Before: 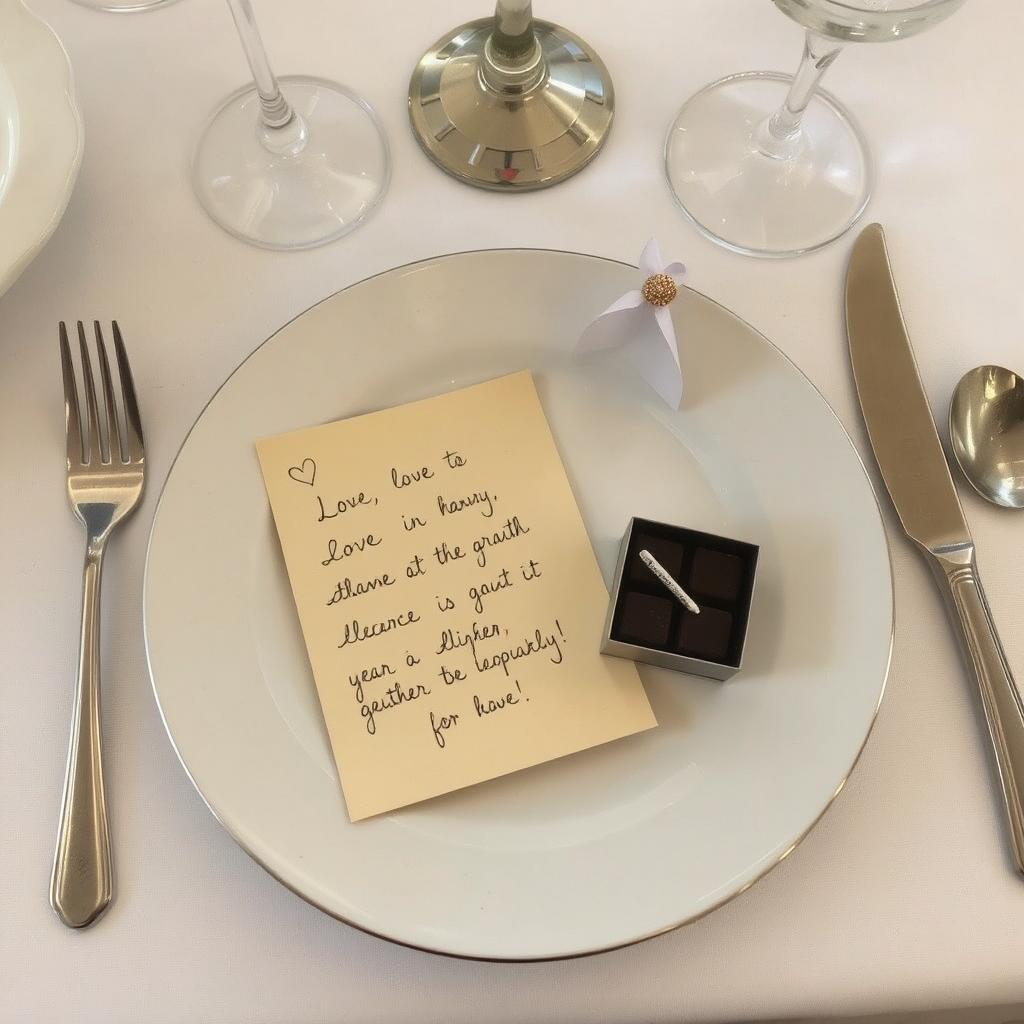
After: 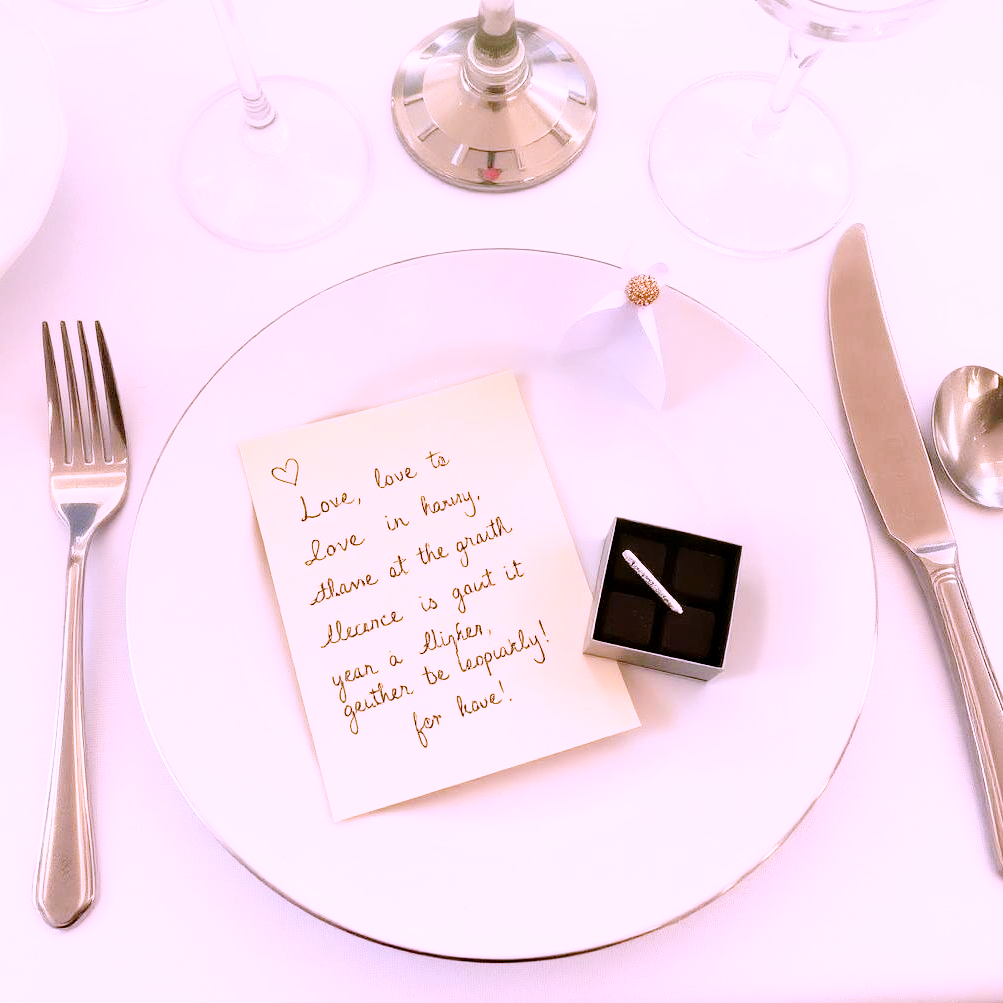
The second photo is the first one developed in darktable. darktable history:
crop: left 1.743%, right 0.268%, bottom 2.011%
base curve: curves: ch0 [(0, 0) (0.028, 0.03) (0.105, 0.232) (0.387, 0.748) (0.754, 0.968) (1, 1)], fusion 1, exposure shift 0.576, preserve colors none
color correction: highlights a* 15.46, highlights b* -20.56
